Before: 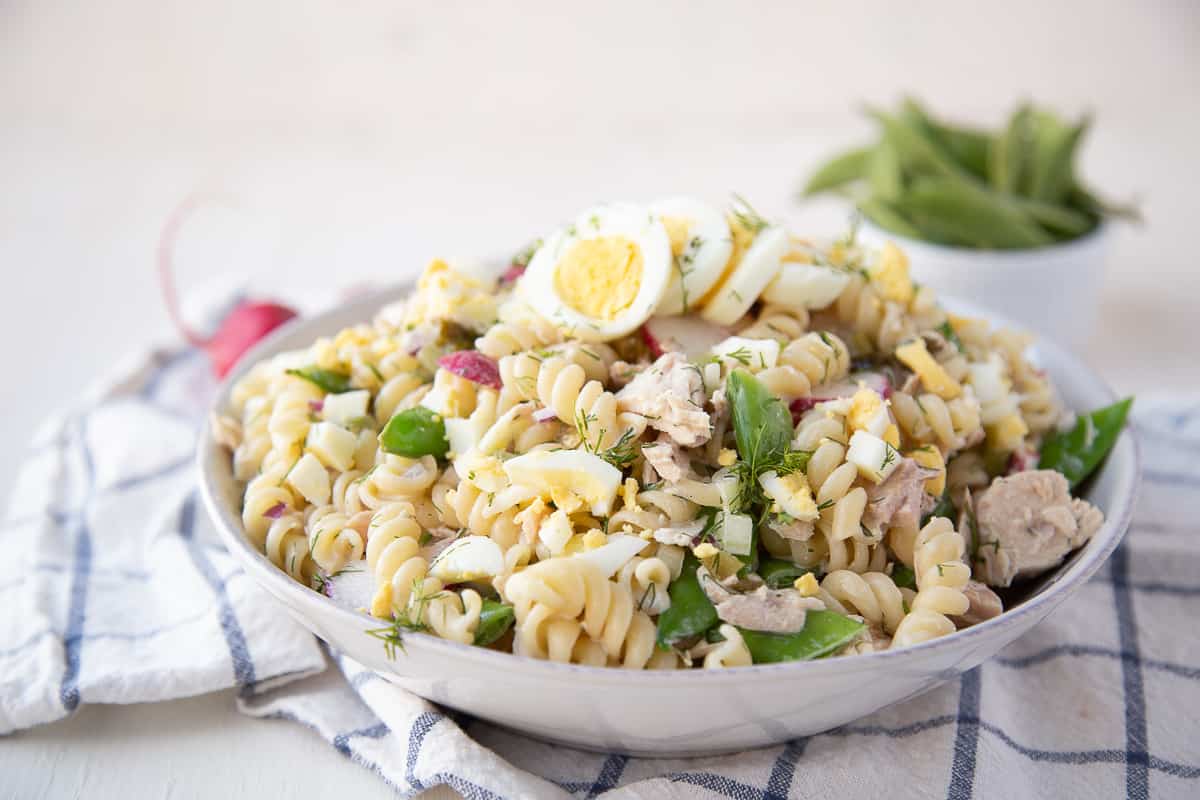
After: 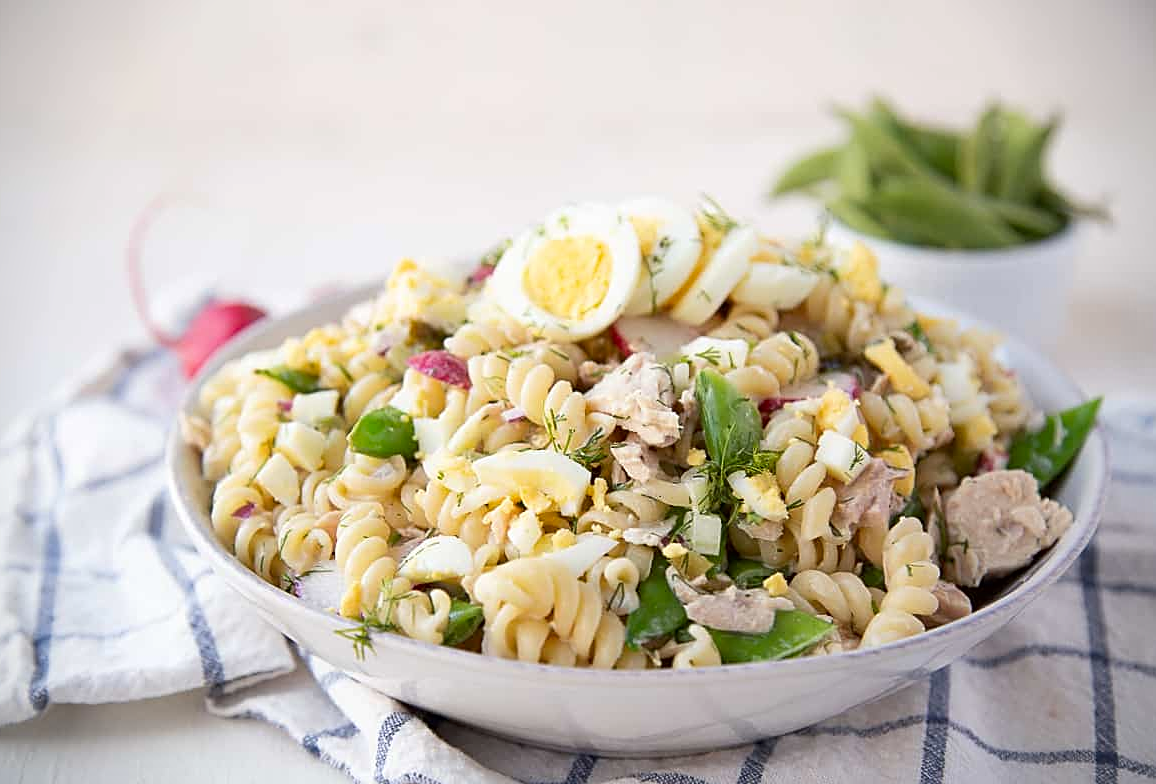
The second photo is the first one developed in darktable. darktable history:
vignetting: fall-off start 92.23%
contrast brightness saturation: contrast 0.04, saturation 0.066
exposure: black level correction 0.001, compensate highlight preservation false
sharpen: on, module defaults
crop and rotate: left 2.605%, right 1.01%, bottom 1.905%
